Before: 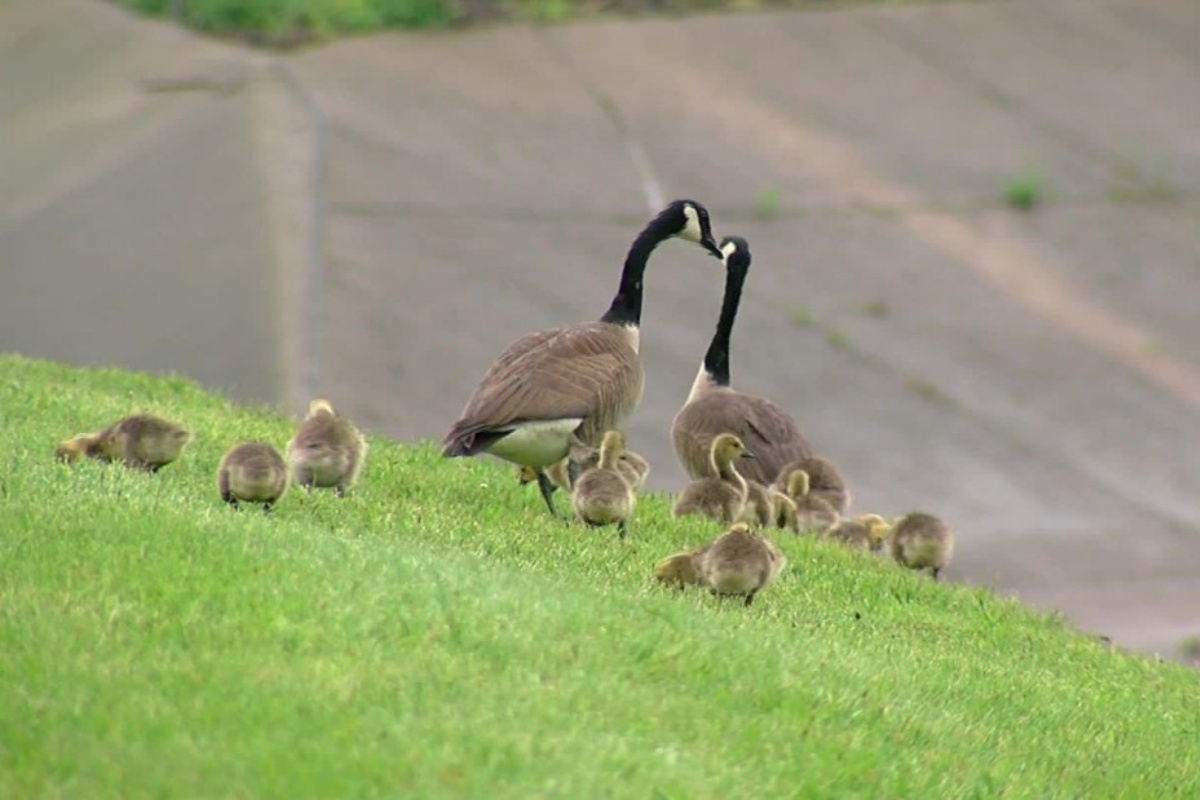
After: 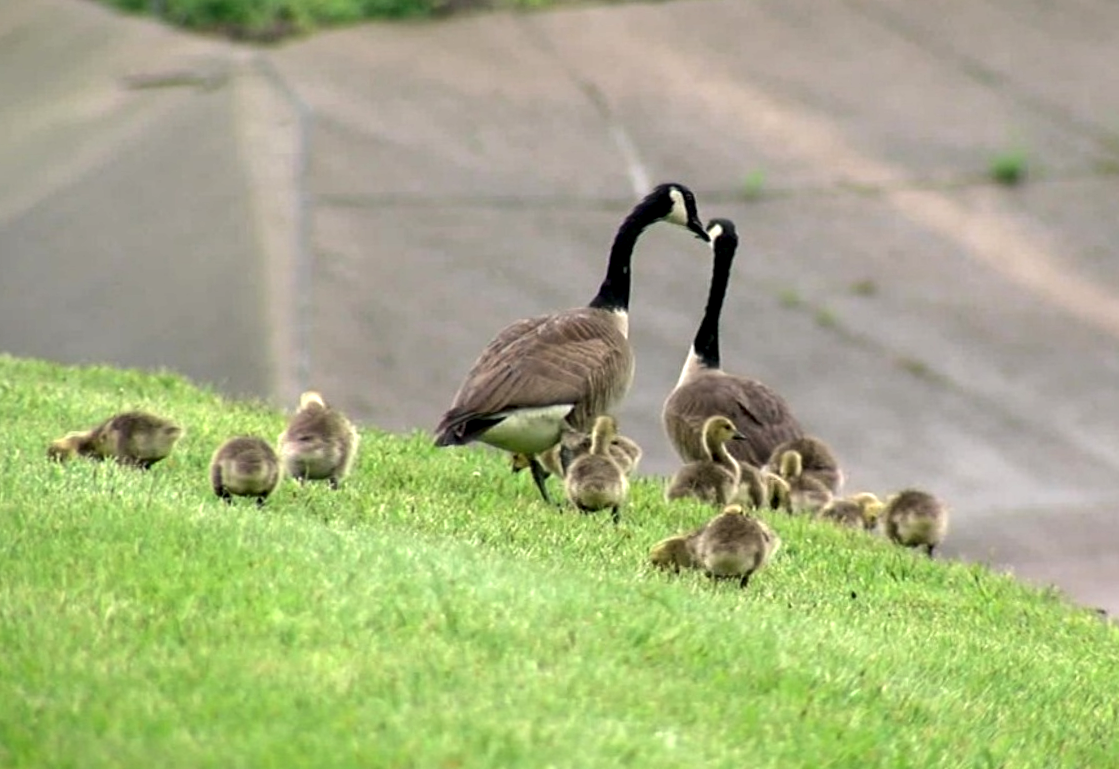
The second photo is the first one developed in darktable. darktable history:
local contrast: detail 135%, midtone range 0.75
tone equalizer: -8 EV -0.417 EV, -7 EV -0.389 EV, -6 EV -0.333 EV, -5 EV -0.222 EV, -3 EV 0.222 EV, -2 EV 0.333 EV, -1 EV 0.389 EV, +0 EV 0.417 EV, edges refinement/feathering 500, mask exposure compensation -1.57 EV, preserve details no
crop and rotate: right 5.167%
rotate and perspective: rotation -1.42°, crop left 0.016, crop right 0.984, crop top 0.035, crop bottom 0.965
